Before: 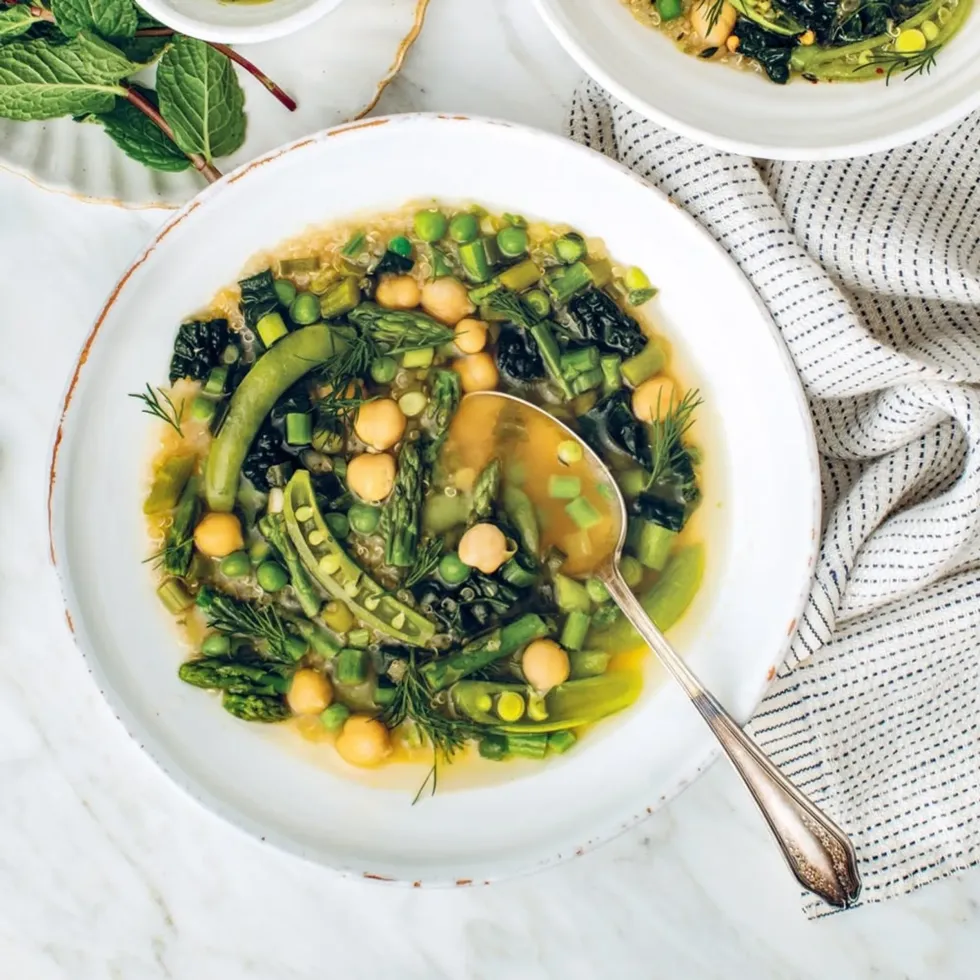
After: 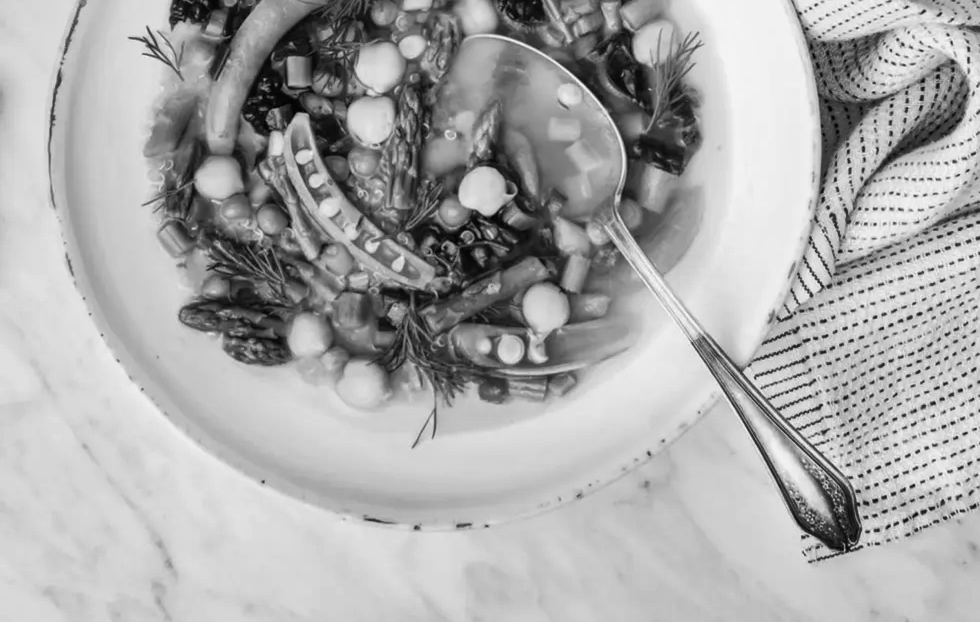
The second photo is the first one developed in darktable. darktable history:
monochrome: a 30.25, b 92.03
crop and rotate: top 36.435%
shadows and highlights: shadows 12, white point adjustment 1.2, soften with gaussian
